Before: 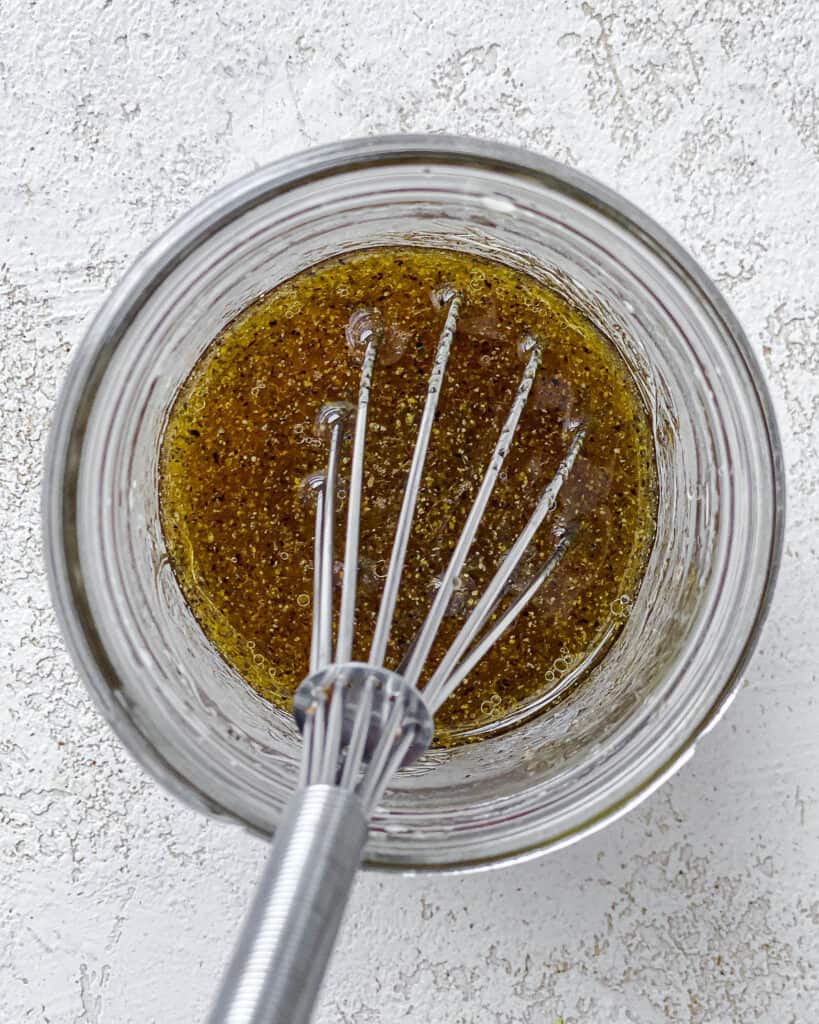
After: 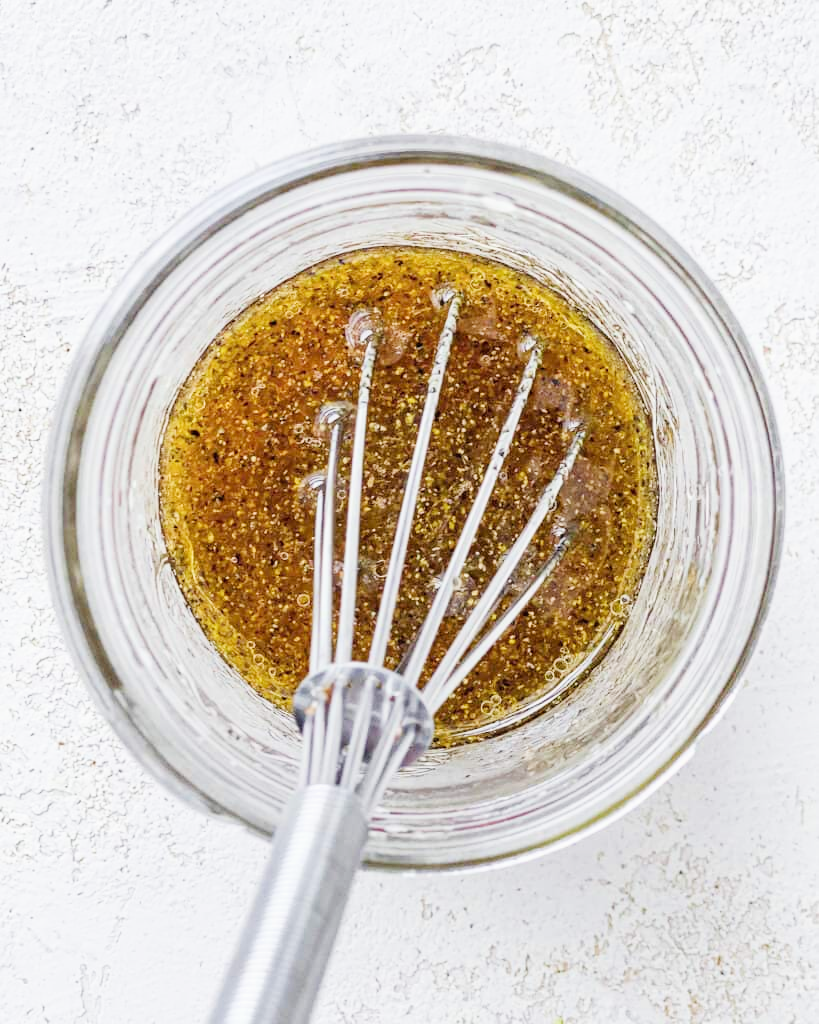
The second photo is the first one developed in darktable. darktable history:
filmic rgb: black relative exposure -7.65 EV, white relative exposure 4.56 EV, hardness 3.61
exposure: black level correction 0, exposure 1.6 EV, compensate exposure bias true, compensate highlight preservation false
